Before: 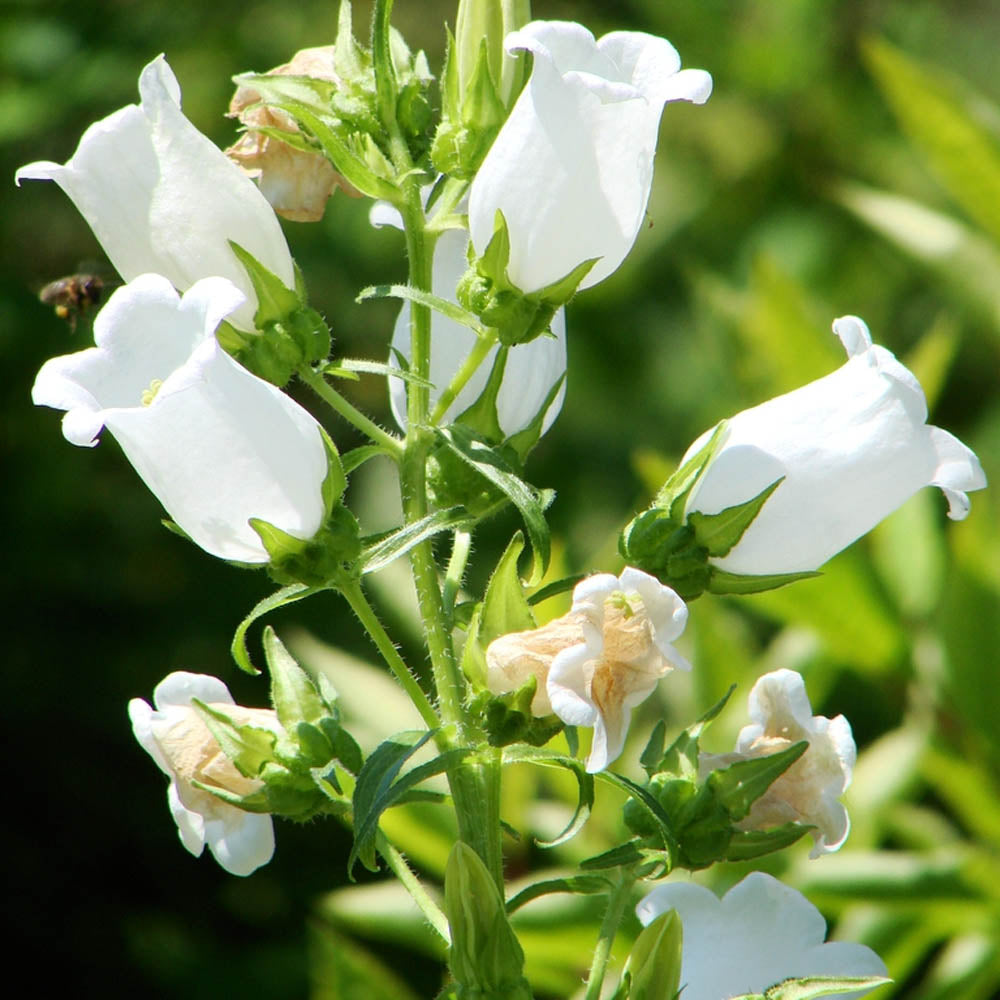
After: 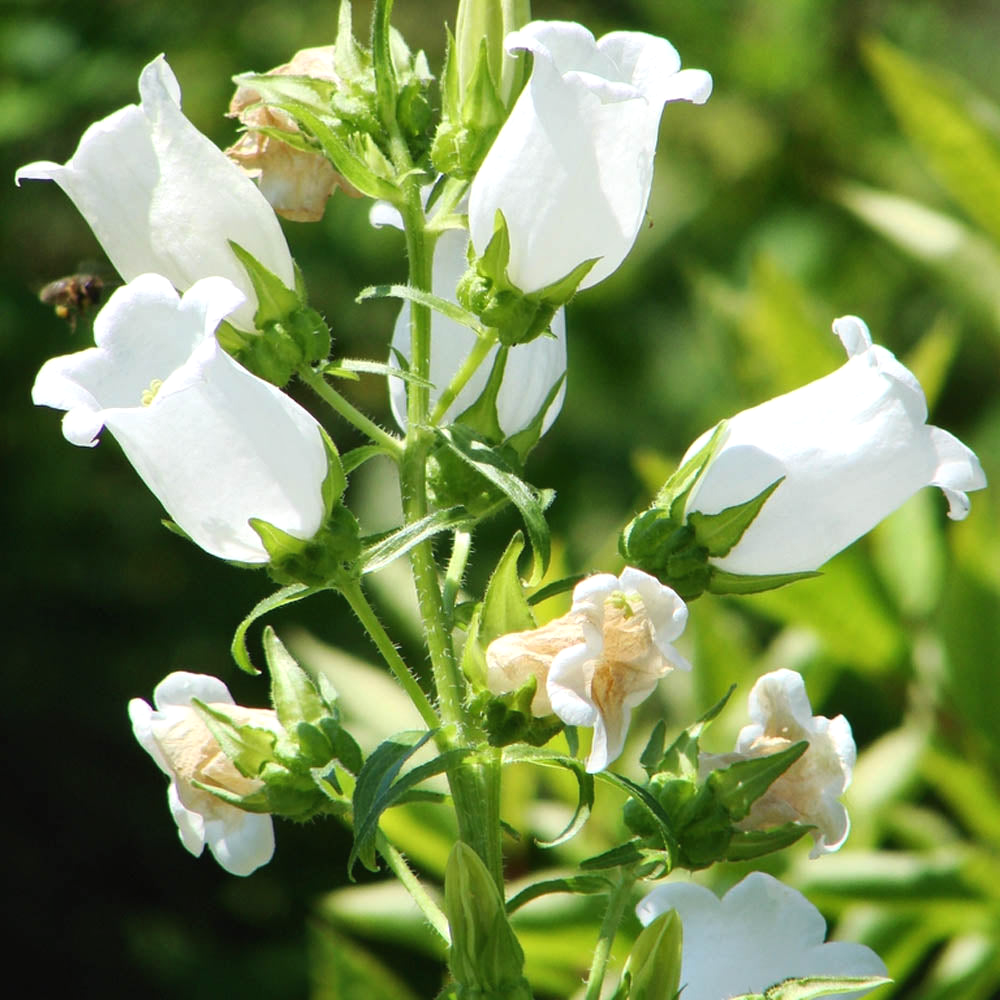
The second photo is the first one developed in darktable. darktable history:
exposure: black level correction -0.003, exposure 0.04 EV, compensate highlight preservation false
local contrast: mode bilateral grid, contrast 20, coarseness 50, detail 120%, midtone range 0.2
